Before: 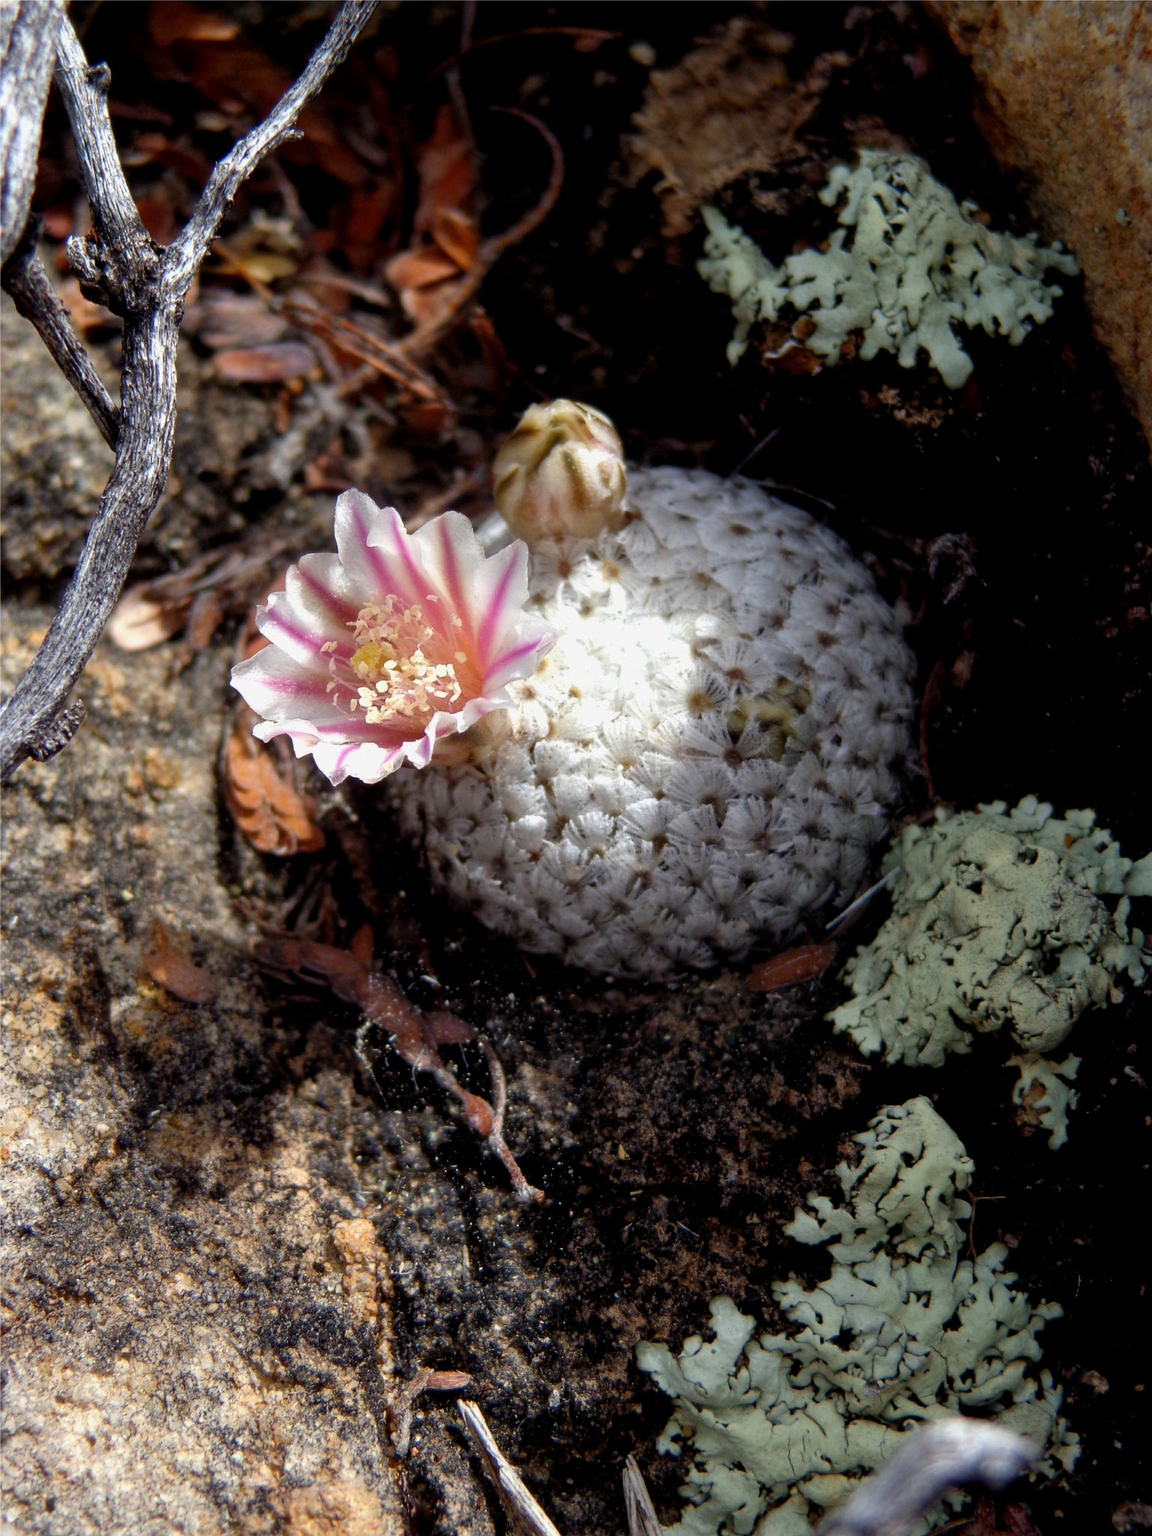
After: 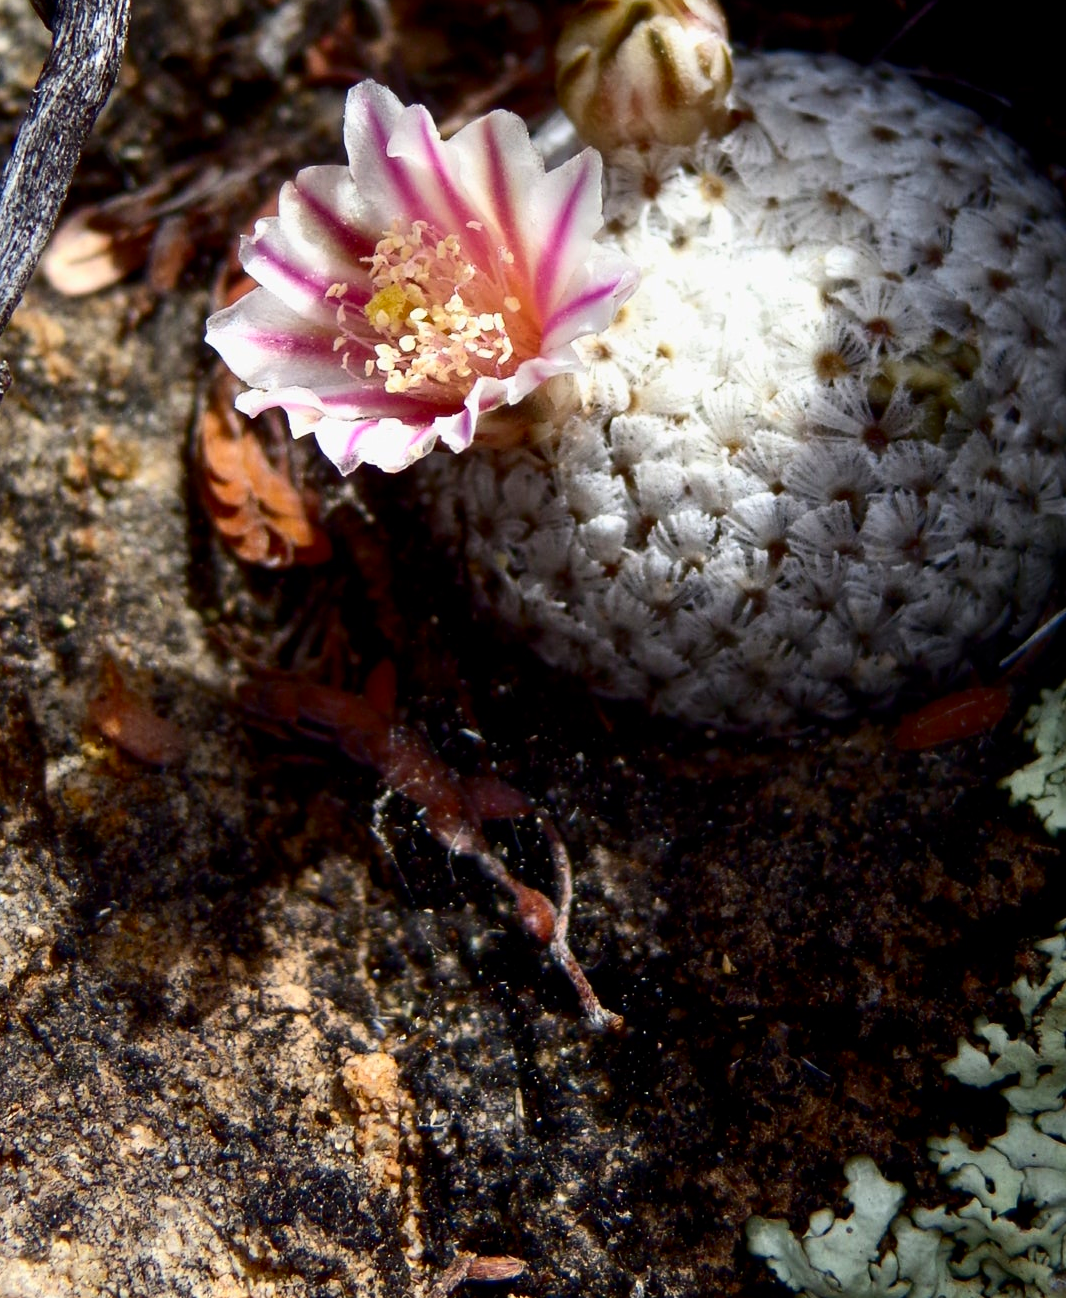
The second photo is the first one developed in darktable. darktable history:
contrast brightness saturation: contrast 0.214, brightness -0.105, saturation 0.206
crop: left 6.659%, top 27.972%, right 23.91%, bottom 8.62%
